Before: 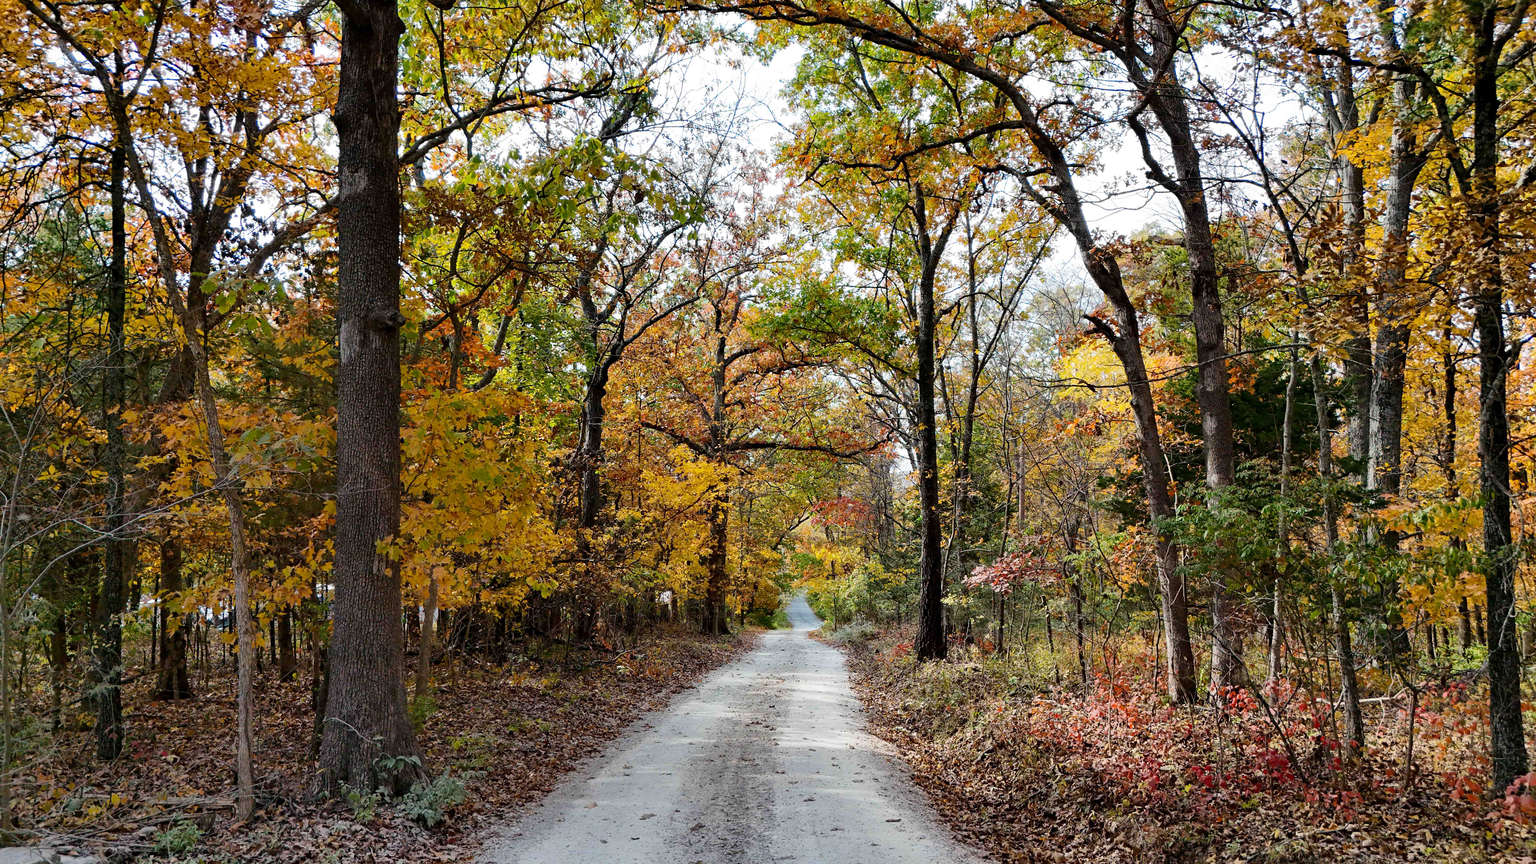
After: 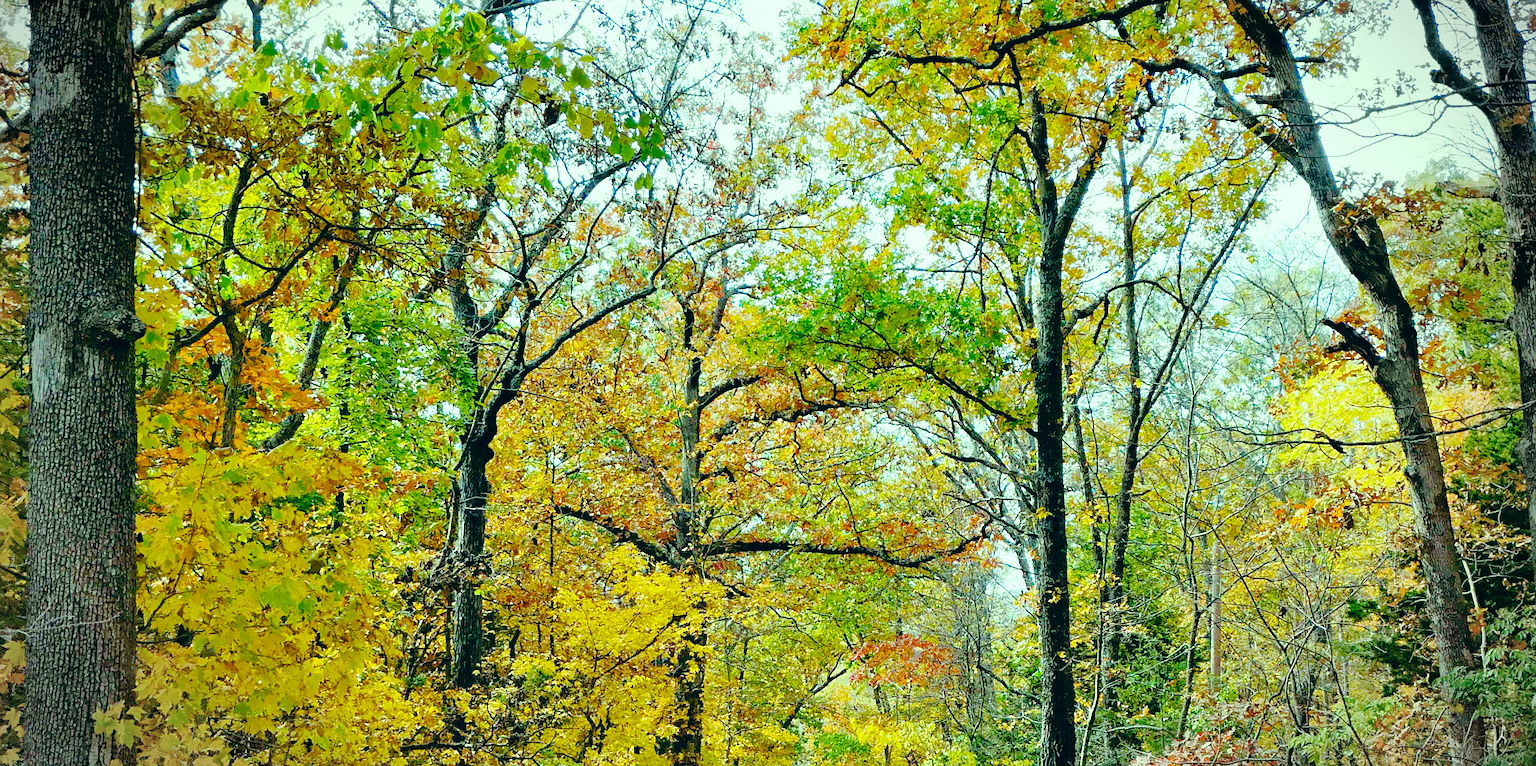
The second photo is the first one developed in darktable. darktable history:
color correction: highlights a* -19.76, highlights b* 9.8, shadows a* -21.02, shadows b* -10.37
tone equalizer: -7 EV 0.153 EV, -6 EV 0.584 EV, -5 EV 1.16 EV, -4 EV 1.35 EV, -3 EV 1.18 EV, -2 EV 0.6 EV, -1 EV 0.15 EV
color balance rgb: highlights gain › luminance 14.814%, perceptual saturation grading › global saturation 34.868%, perceptual saturation grading › highlights -24.751%, perceptual saturation grading › shadows 25.476%, global vibrance 14.854%
sharpen: on, module defaults
vignetting: fall-off start 79.59%, width/height ratio 1.327
tone curve: curves: ch0 [(0, 0) (0.003, 0.012) (0.011, 0.02) (0.025, 0.032) (0.044, 0.046) (0.069, 0.06) (0.1, 0.09) (0.136, 0.133) (0.177, 0.182) (0.224, 0.247) (0.277, 0.316) (0.335, 0.396) (0.399, 0.48) (0.468, 0.568) (0.543, 0.646) (0.623, 0.717) (0.709, 0.777) (0.801, 0.846) (0.898, 0.912) (1, 1)], preserve colors none
crop: left 20.96%, top 15.208%, right 21.449%, bottom 33.707%
